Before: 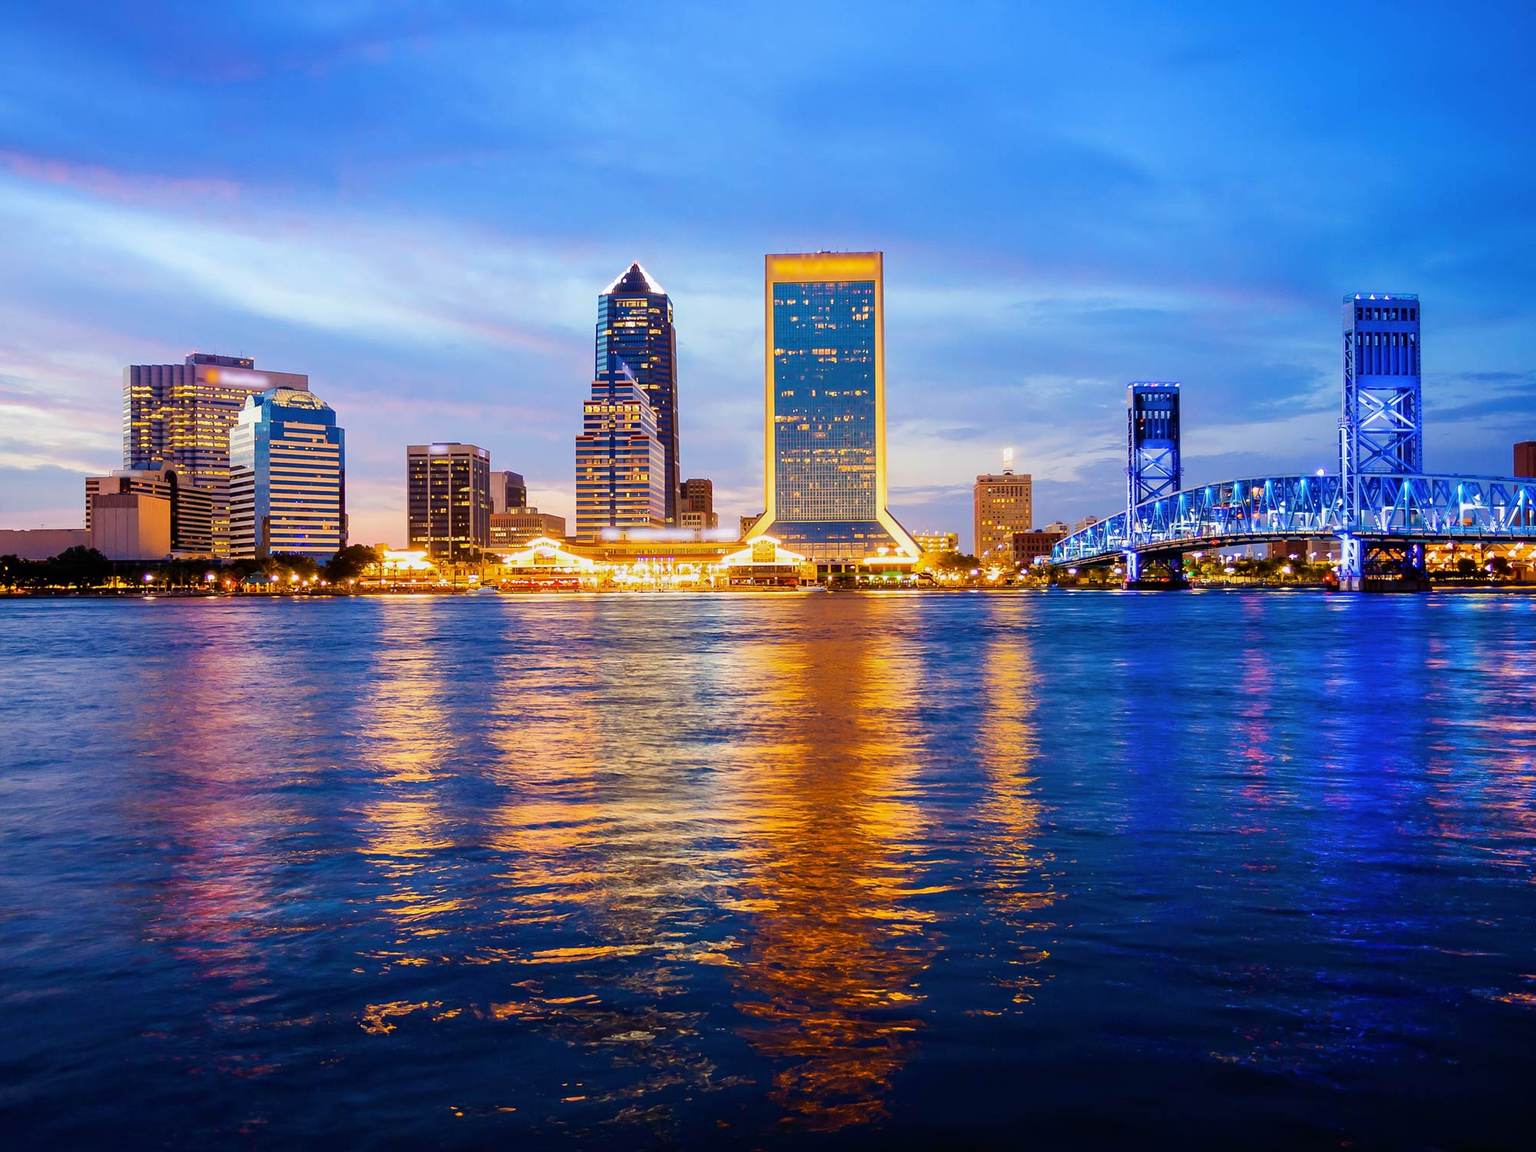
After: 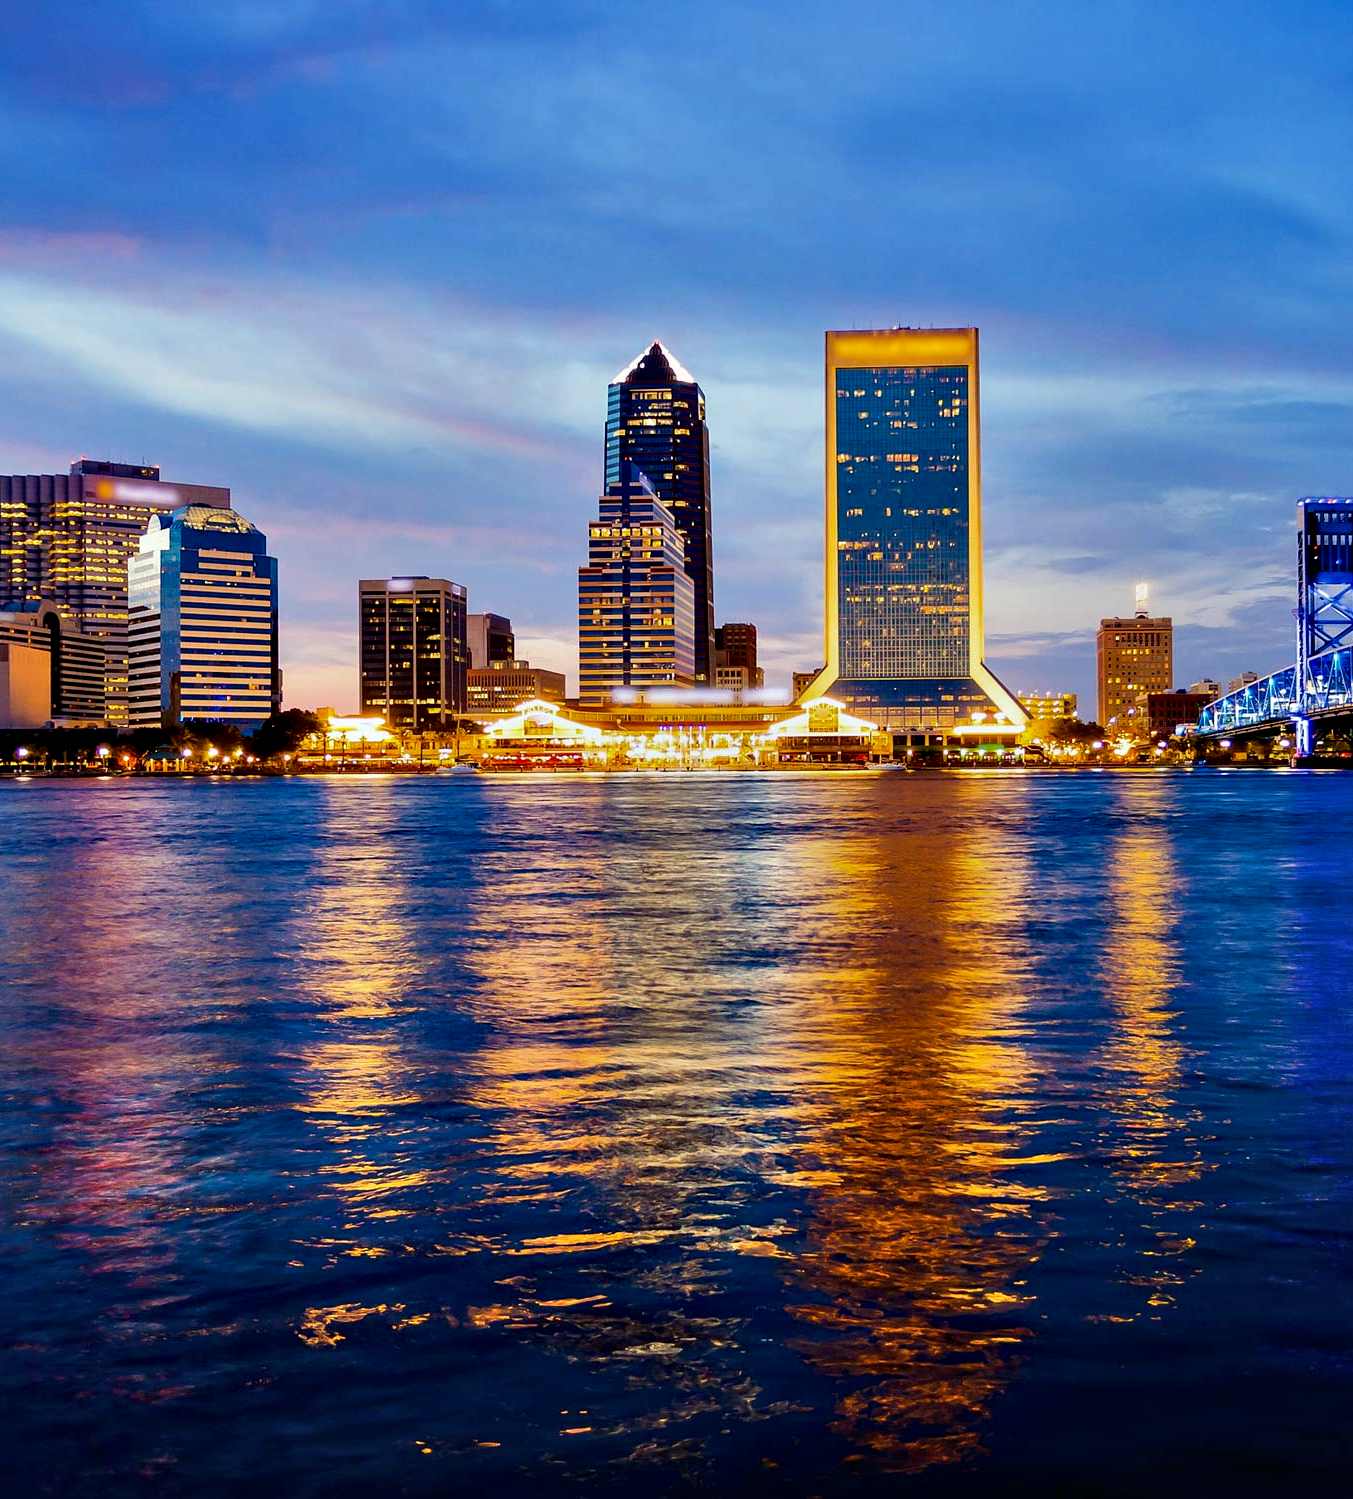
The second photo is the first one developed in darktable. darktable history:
exposure: exposure -0.487 EV, compensate exposure bias true, compensate highlight preservation false
tone equalizer: on, module defaults
contrast equalizer: y [[0.6 ×6], [0.55 ×6], [0 ×6], [0 ×6], [0 ×6]]
crop and rotate: left 8.589%, right 23.73%
